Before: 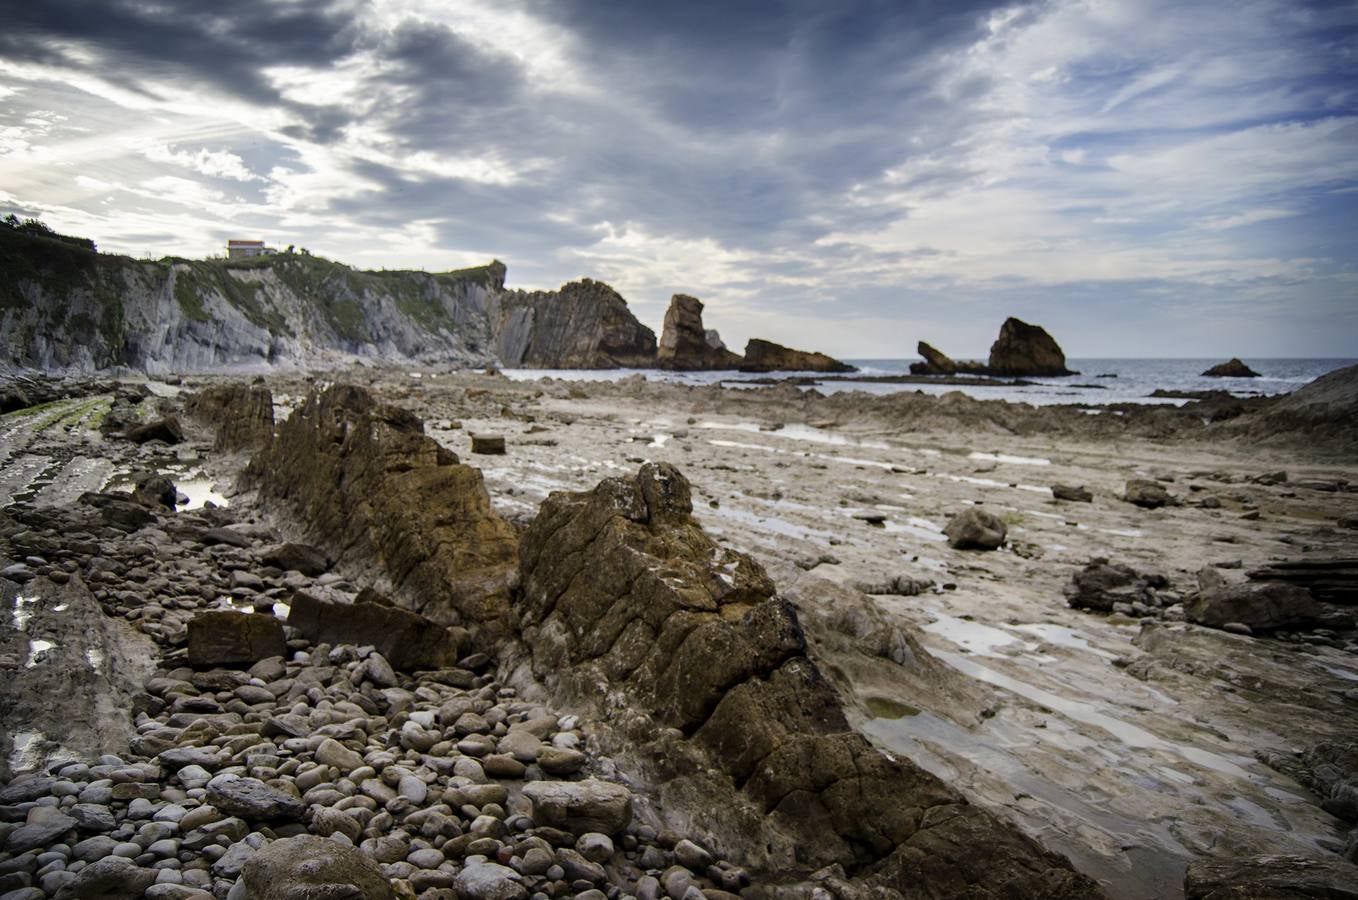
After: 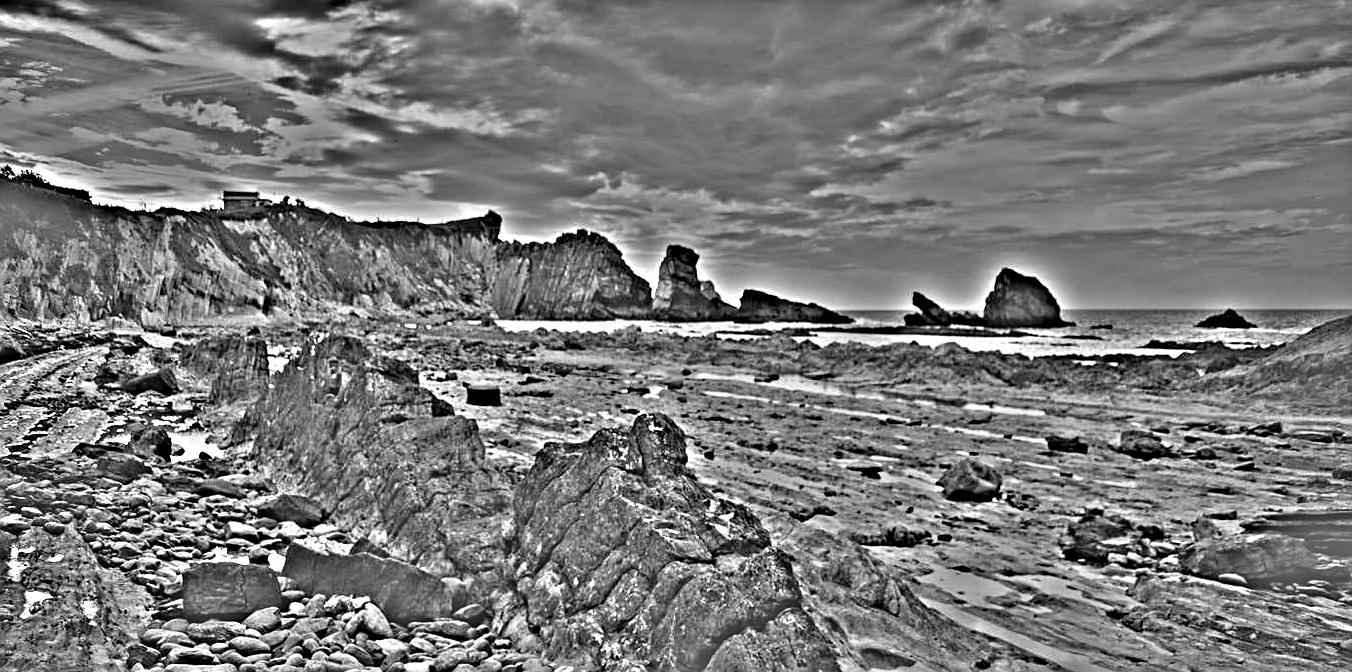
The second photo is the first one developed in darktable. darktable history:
tone equalizer: on, module defaults
highpass: on, module defaults
sharpen: on, module defaults
exposure: exposure -0.05 EV
crop: left 0.387%, top 5.469%, bottom 19.809%
